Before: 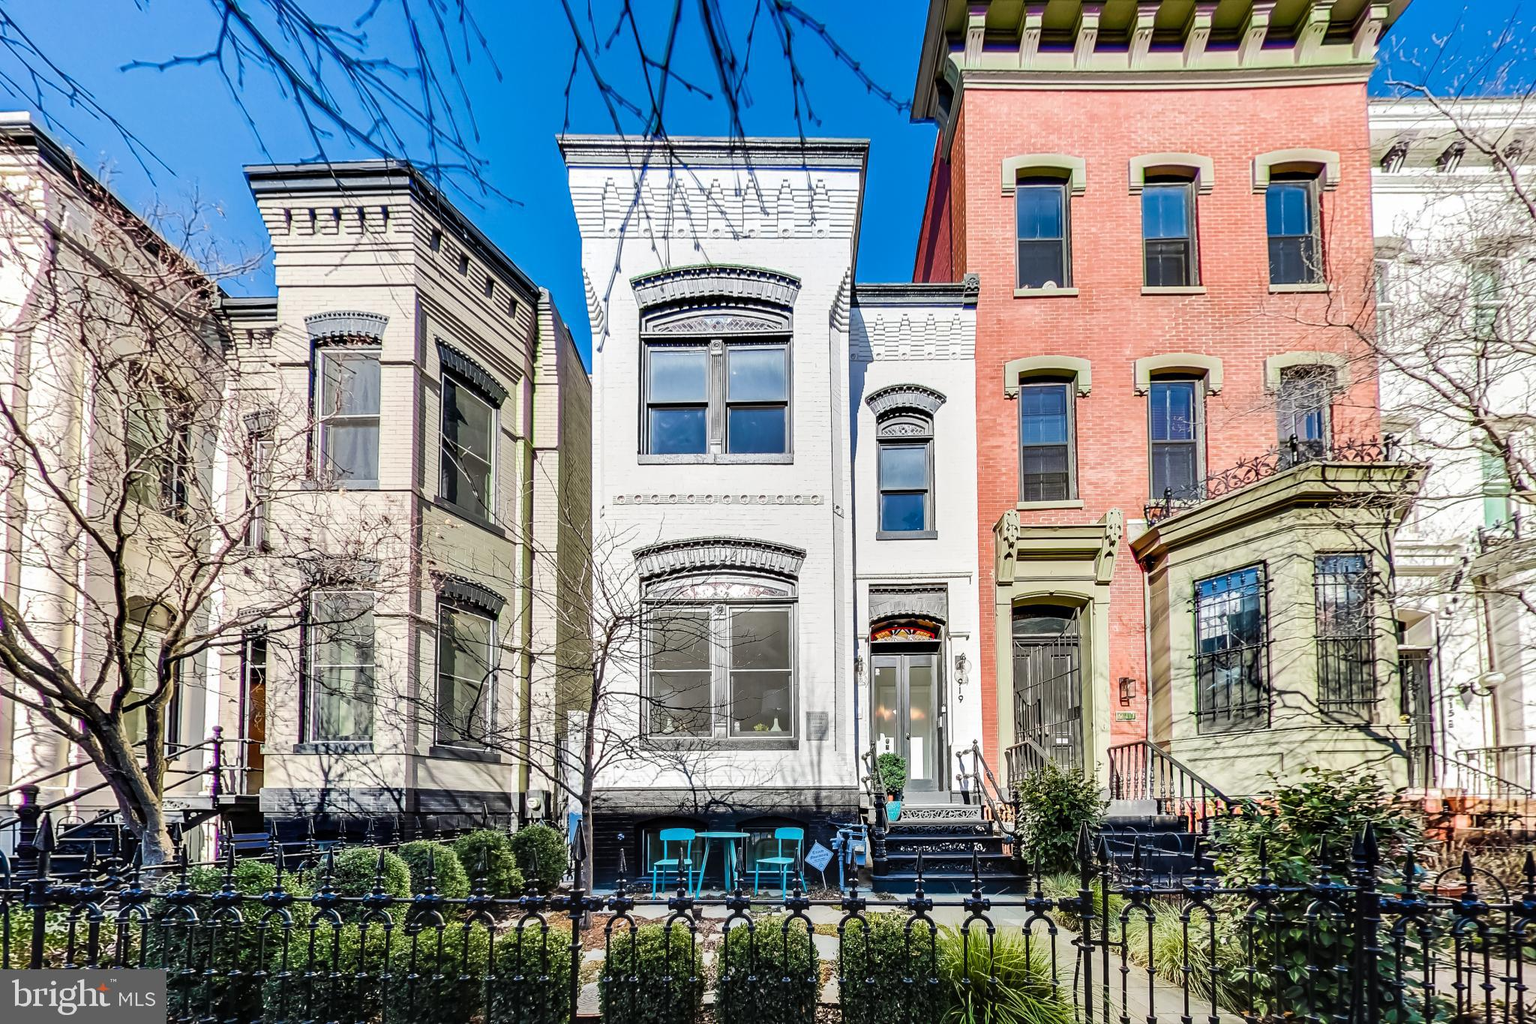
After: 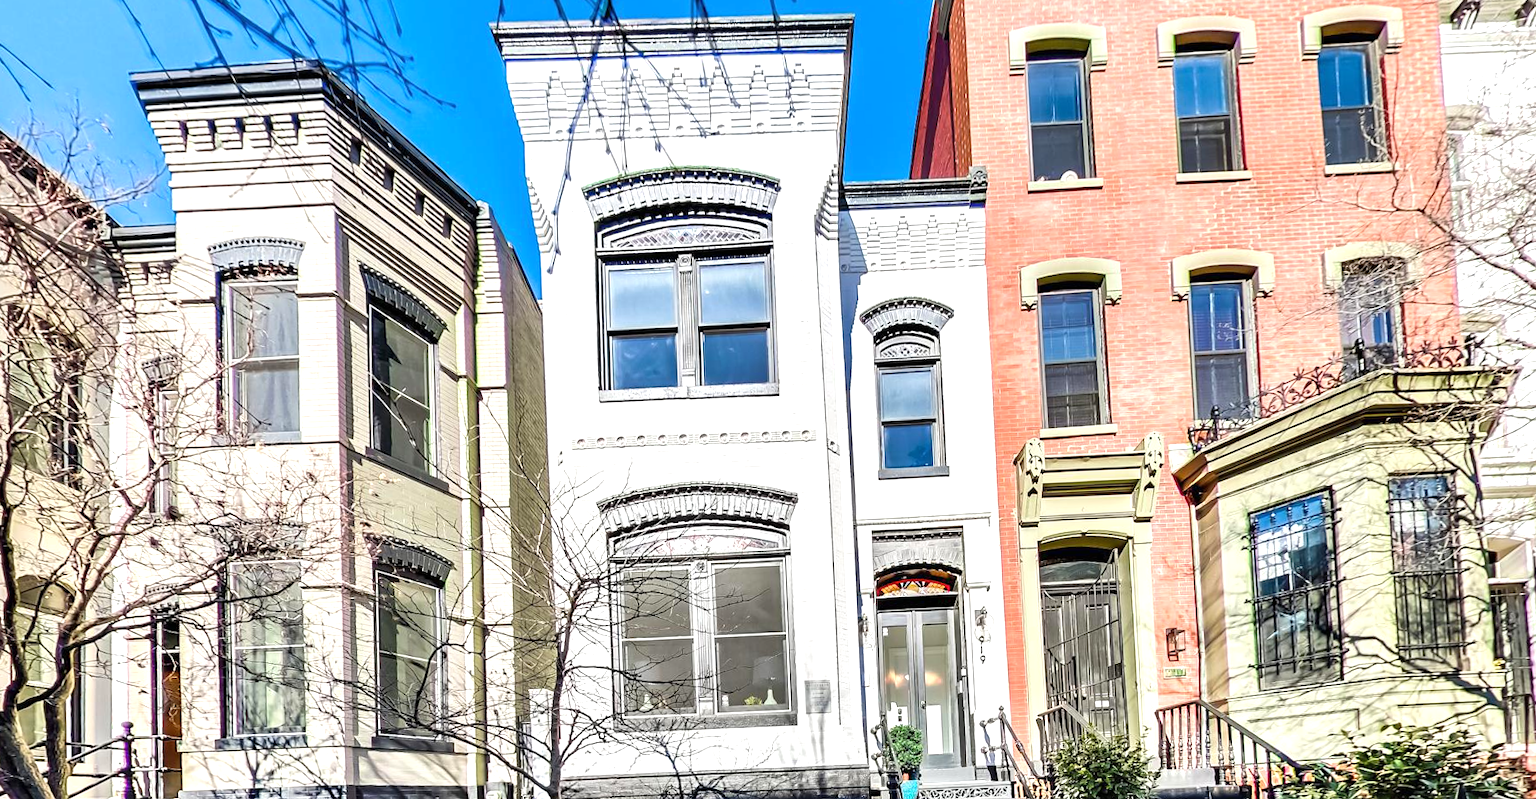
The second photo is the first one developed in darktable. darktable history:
crop: left 5.596%, top 10.314%, right 3.534%, bottom 19.395%
rotate and perspective: rotation -2.12°, lens shift (vertical) 0.009, lens shift (horizontal) -0.008, automatic cropping original format, crop left 0.036, crop right 0.964, crop top 0.05, crop bottom 0.959
exposure: black level correction 0, exposure 0.6 EV, compensate exposure bias true, compensate highlight preservation false
